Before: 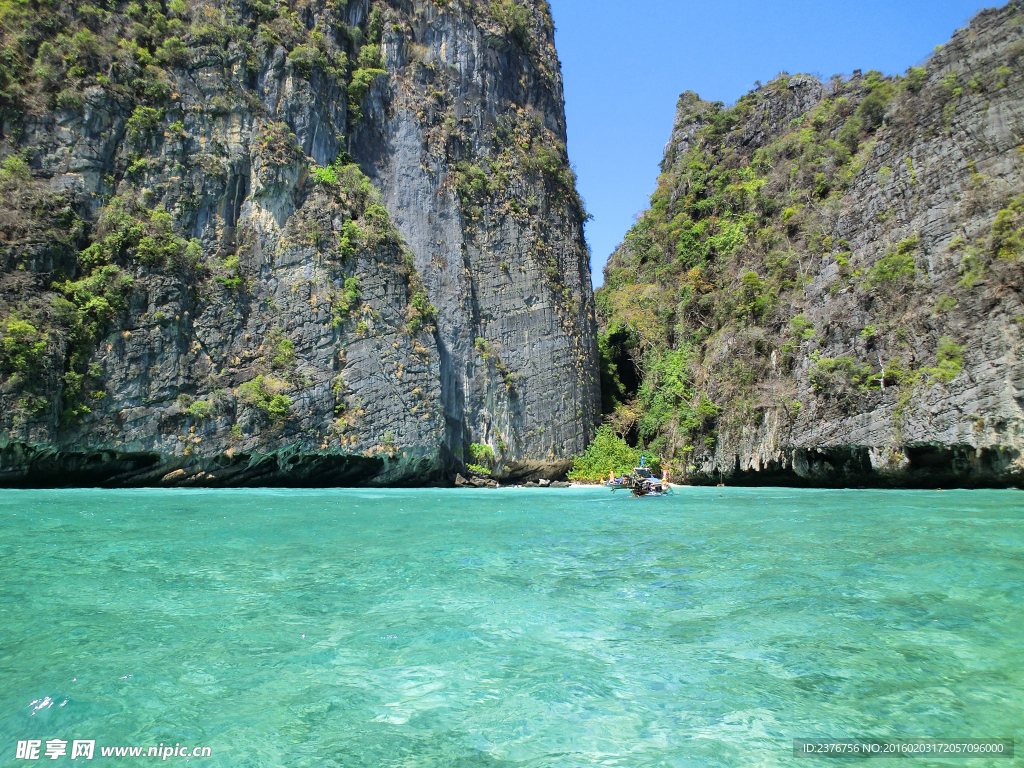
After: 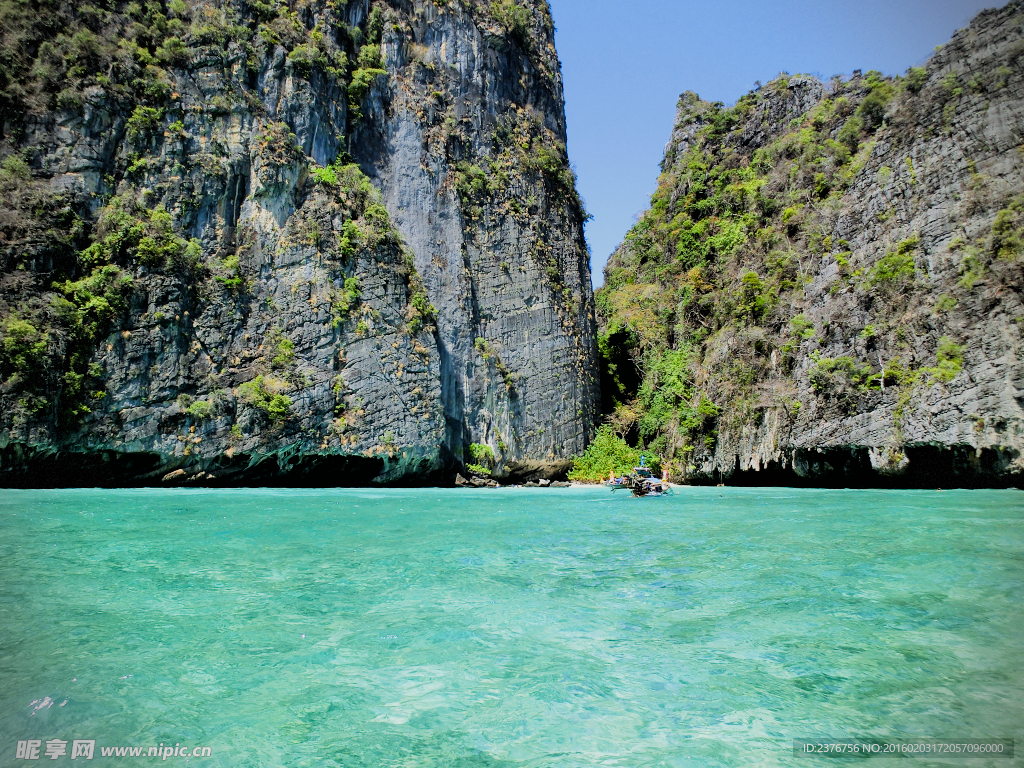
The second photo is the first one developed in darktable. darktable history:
vignetting: dithering 8-bit output, unbound false
color balance rgb: perceptual saturation grading › global saturation 20%, perceptual saturation grading › highlights -25%, perceptual saturation grading › shadows 50%
filmic rgb: black relative exposure -5 EV, hardness 2.88, contrast 1.3, highlights saturation mix -10%
